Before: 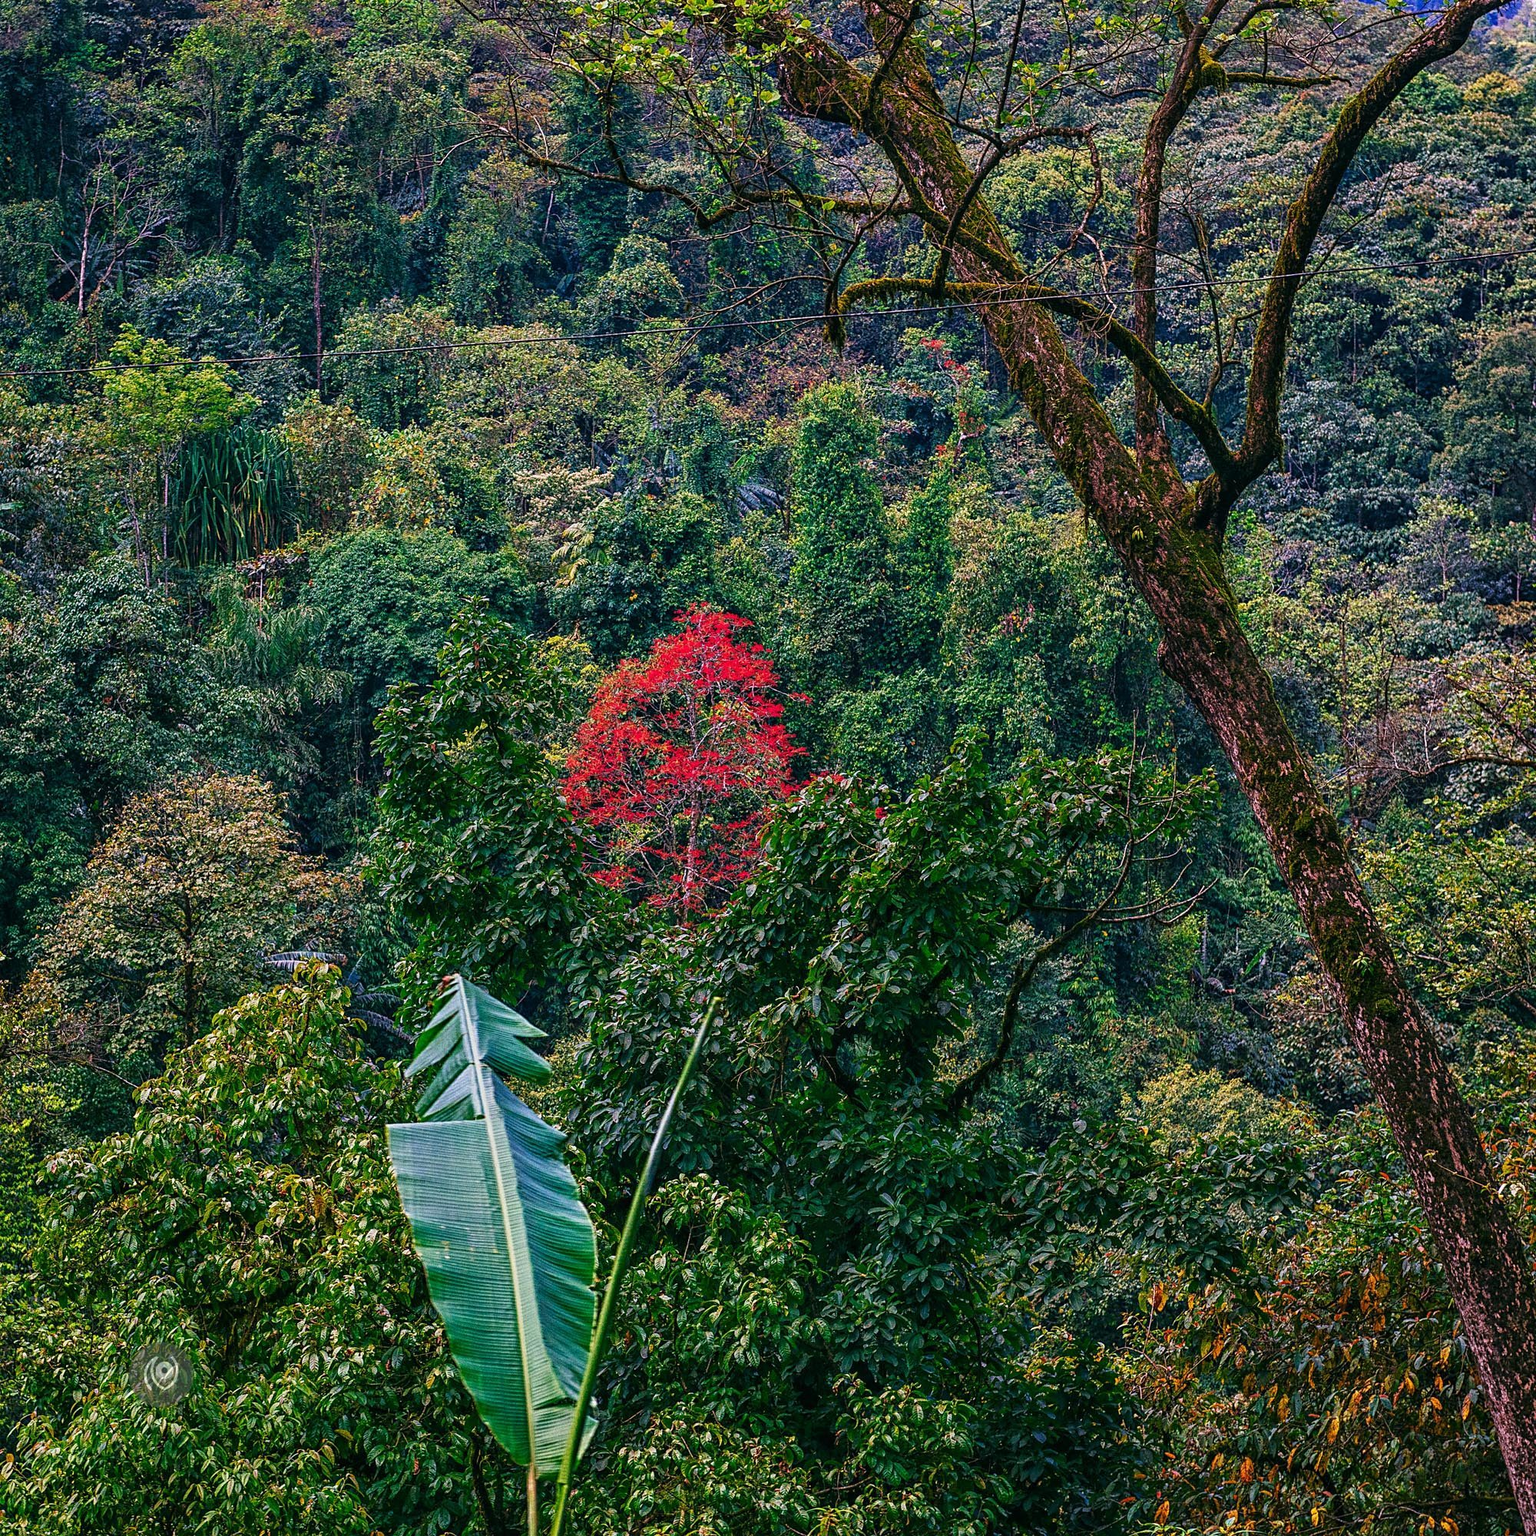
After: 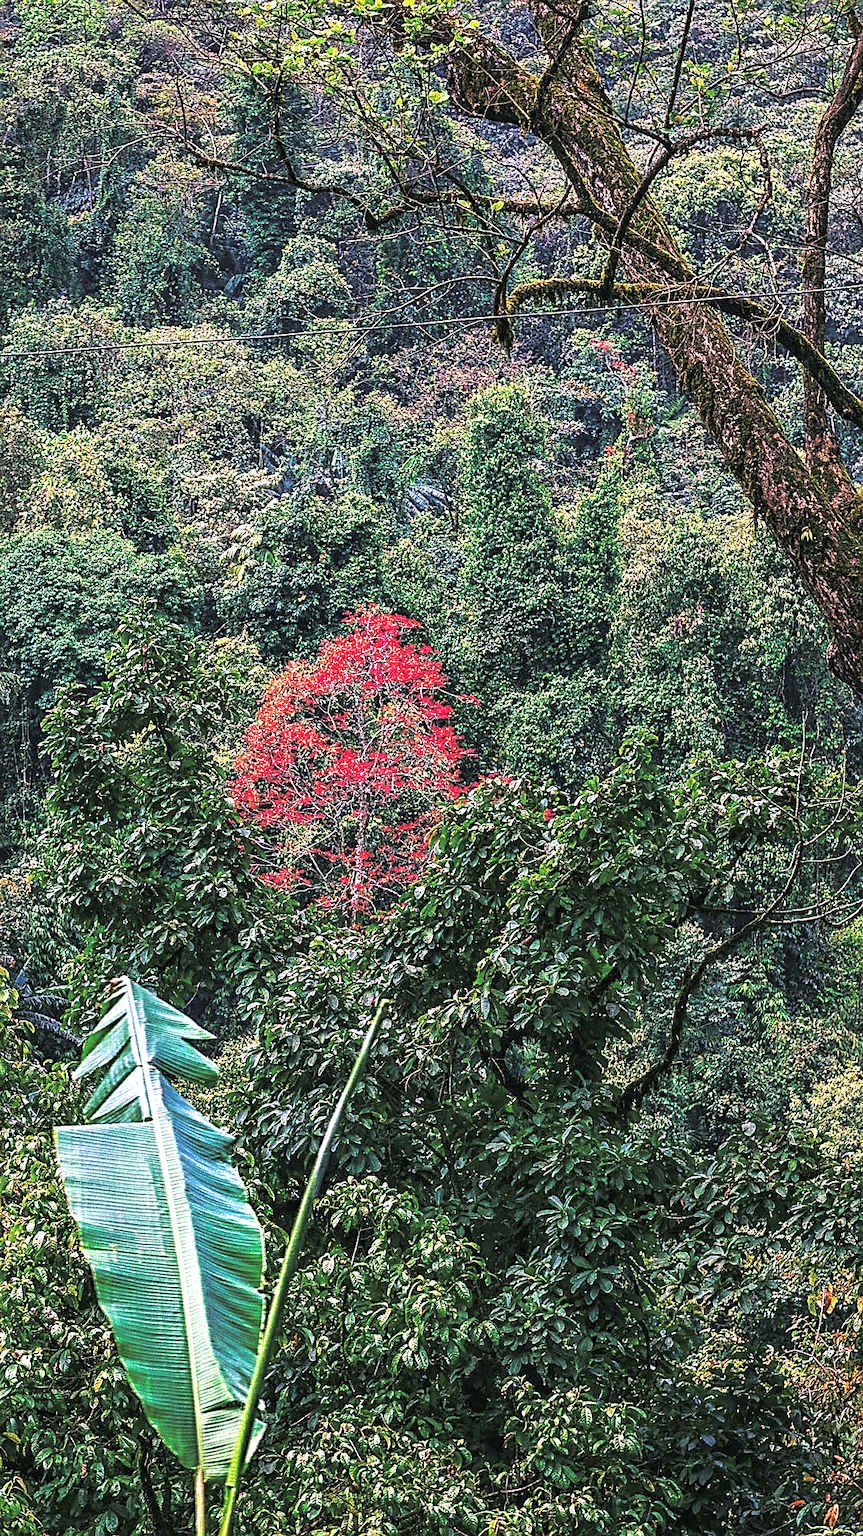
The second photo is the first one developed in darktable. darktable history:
sharpen: on, module defaults
split-toning: shadows › hue 36°, shadows › saturation 0.05, highlights › hue 10.8°, highlights › saturation 0.15, compress 40%
exposure: black level correction 0, exposure 1.2 EV, compensate exposure bias true, compensate highlight preservation false
crop: left 21.674%, right 22.086%
